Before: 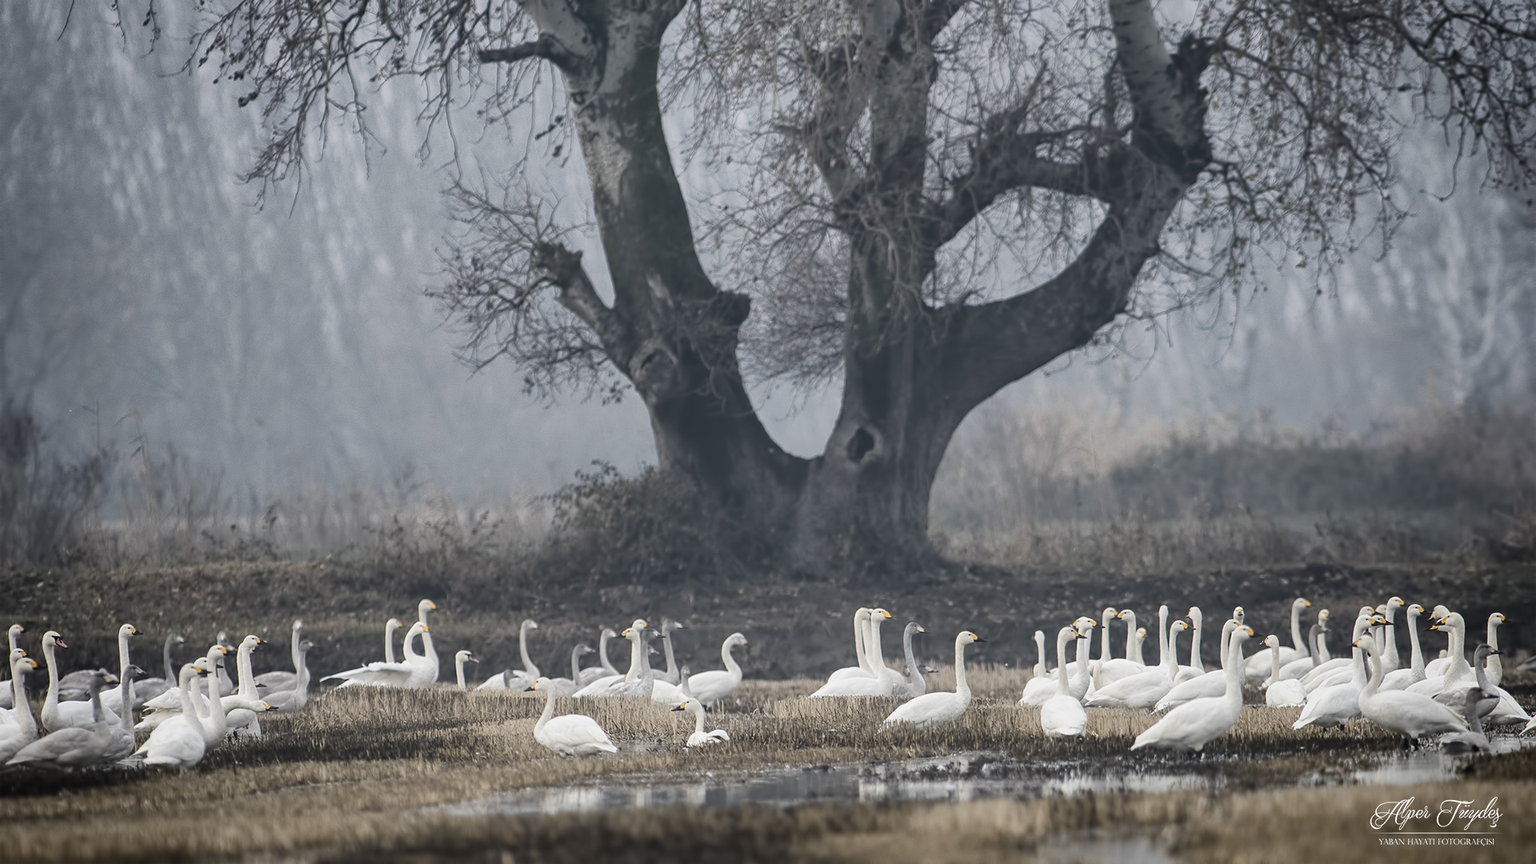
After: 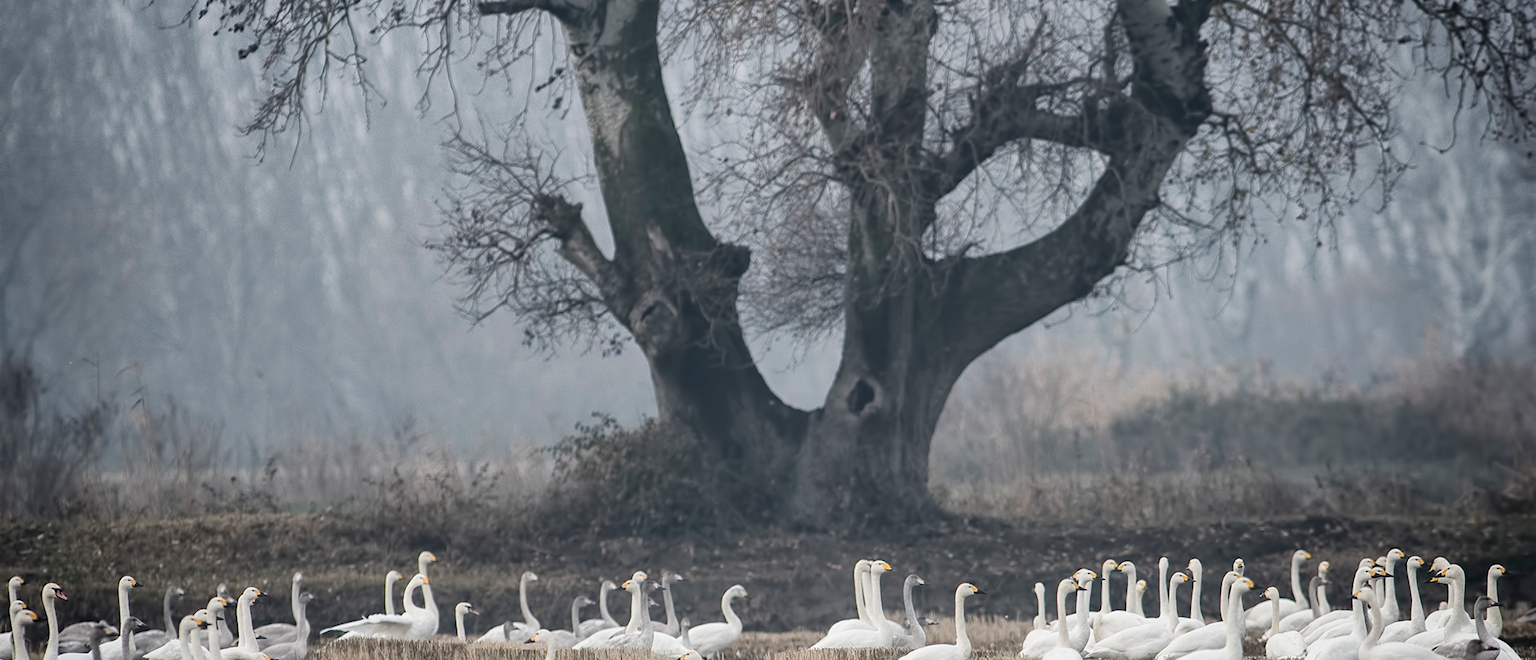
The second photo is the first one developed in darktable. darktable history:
crop: top 5.615%, bottom 17.981%
tone equalizer: -8 EV 0.033 EV, smoothing diameter 24.99%, edges refinement/feathering 6.78, preserve details guided filter
